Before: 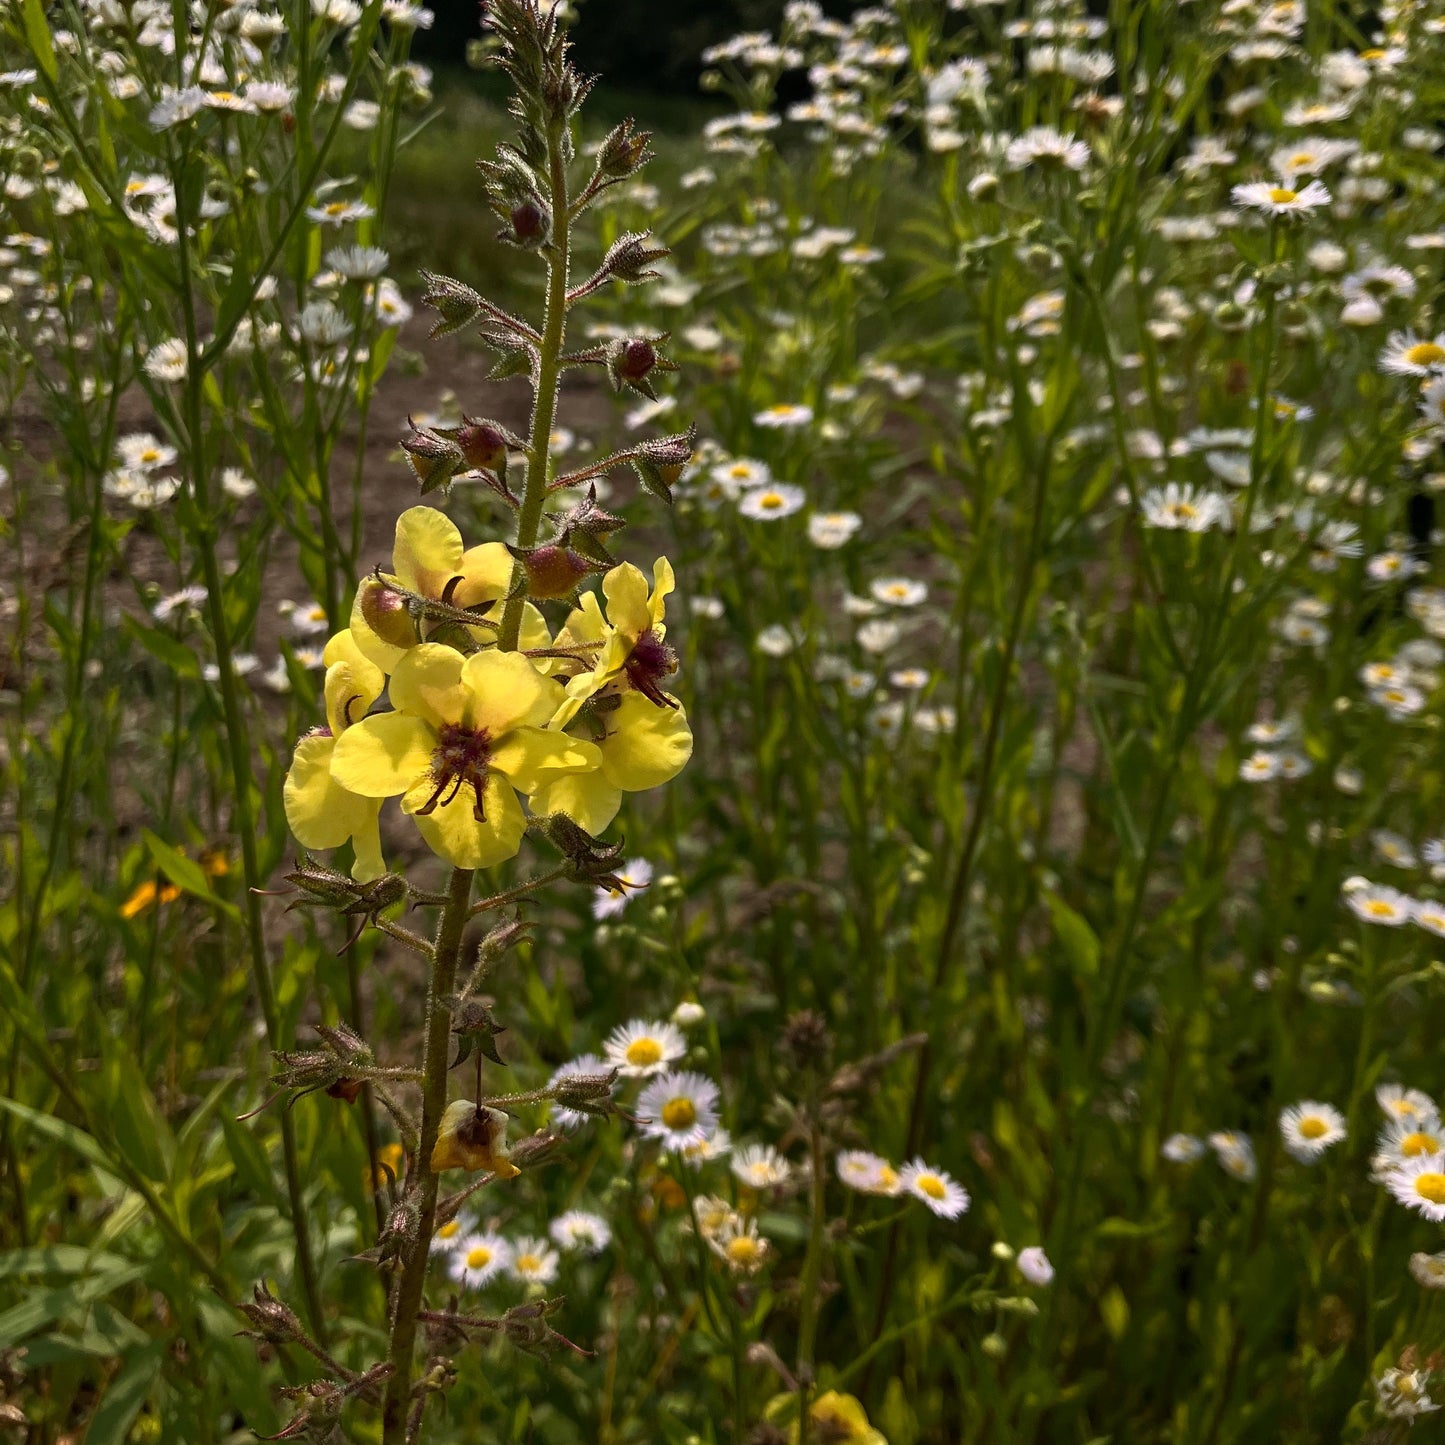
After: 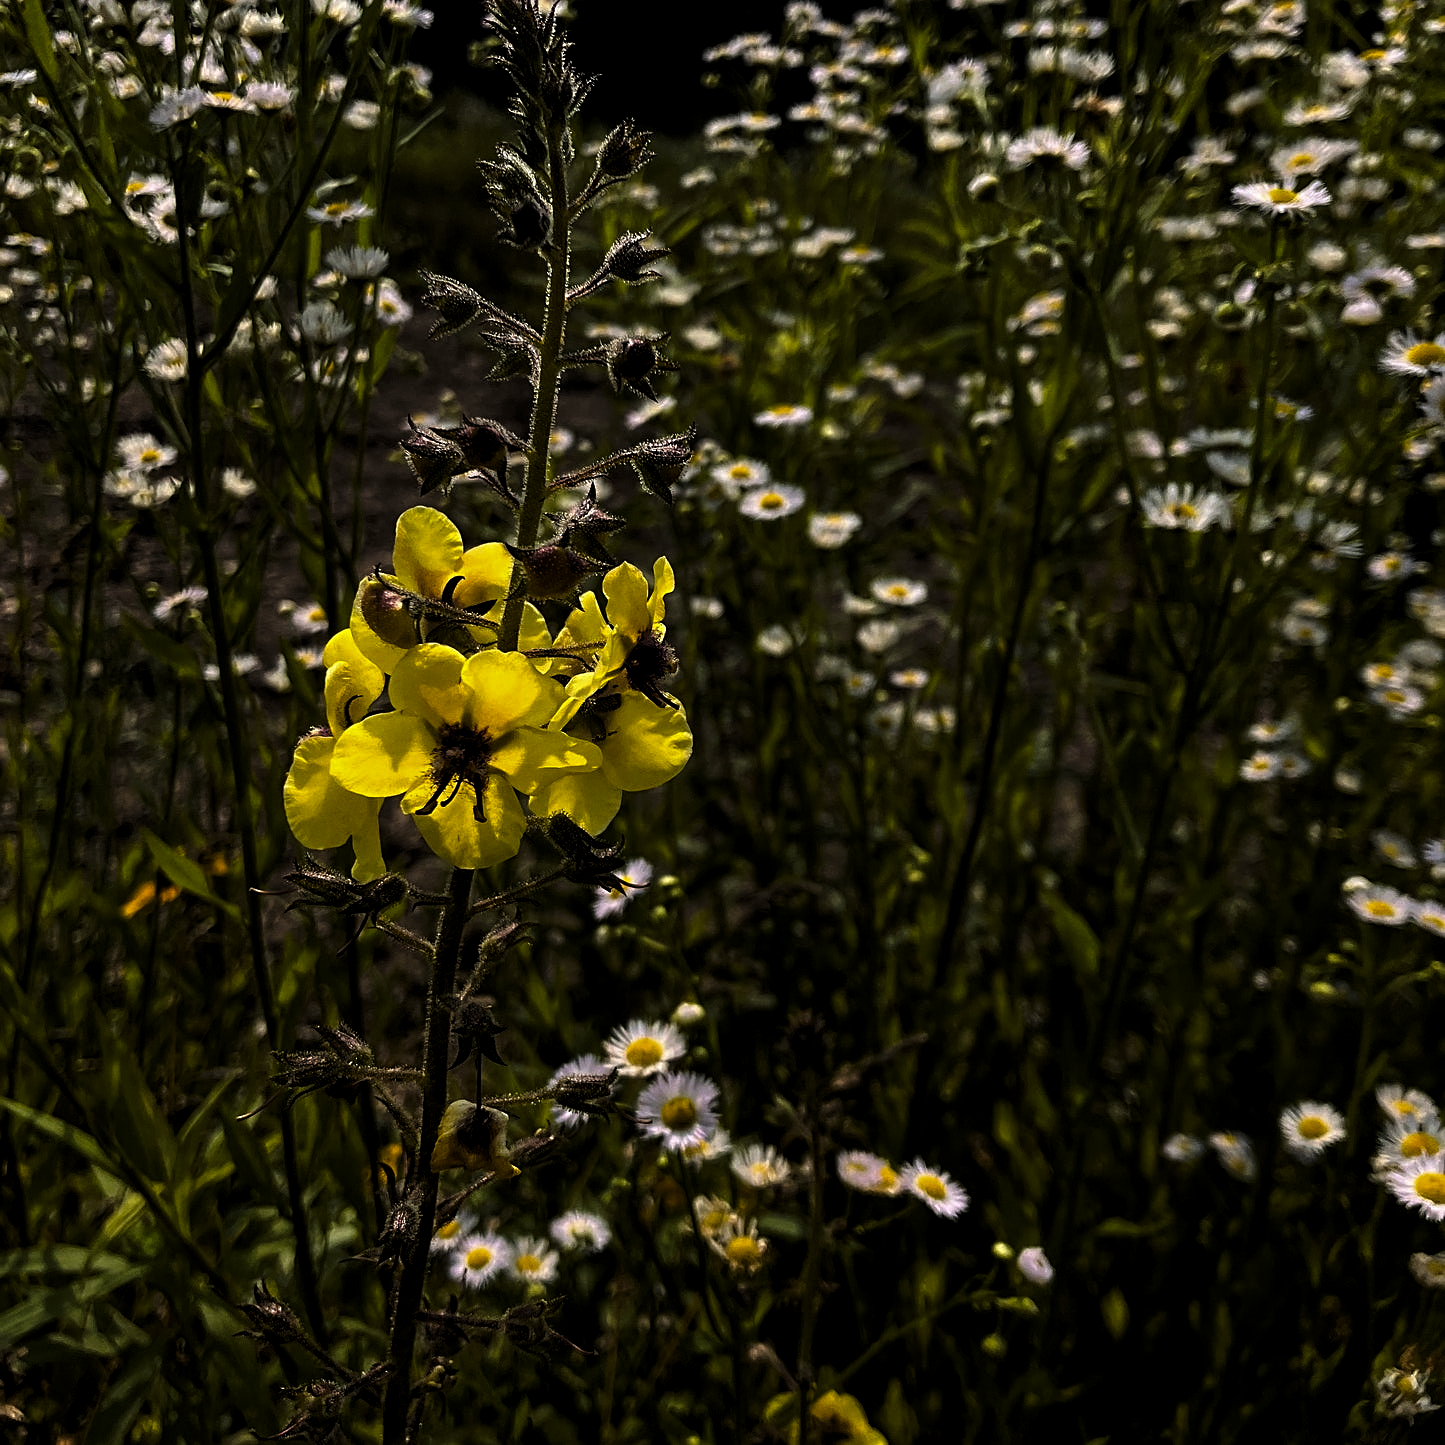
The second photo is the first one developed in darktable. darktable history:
color balance rgb: perceptual saturation grading › global saturation 25%, perceptual brilliance grading › mid-tones 10%, perceptual brilliance grading › shadows 15%, global vibrance 20%
grain: coarseness 14.57 ISO, strength 8.8%
sharpen: on, module defaults
levels: mode automatic, black 8.58%, gray 59.42%, levels [0, 0.445, 1]
